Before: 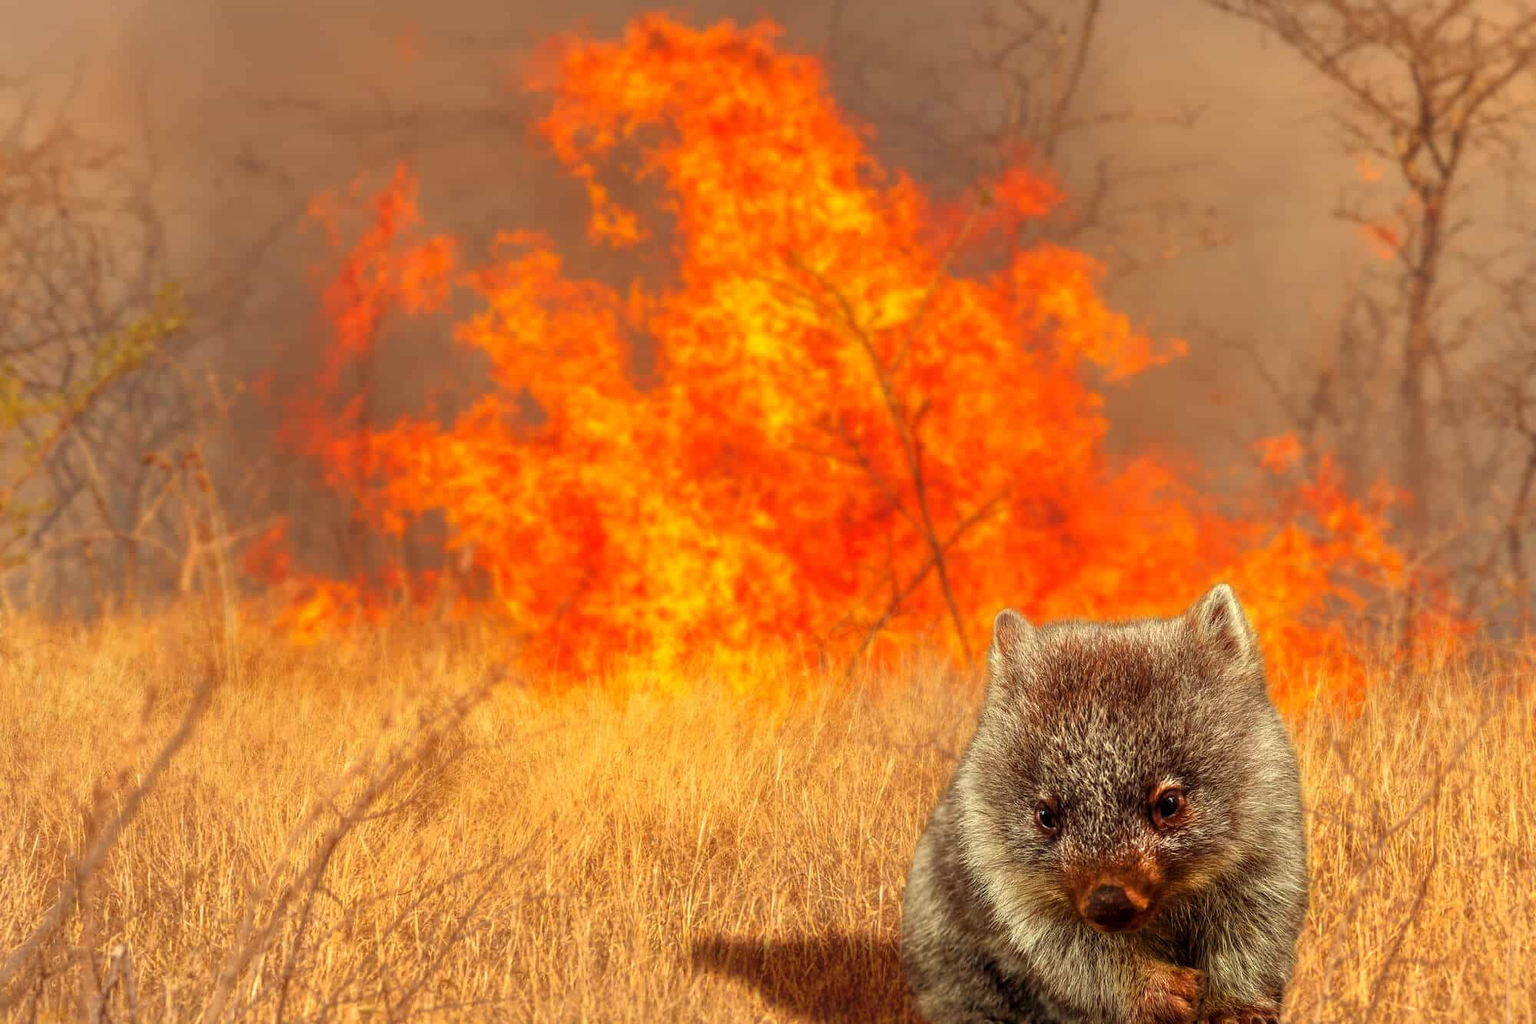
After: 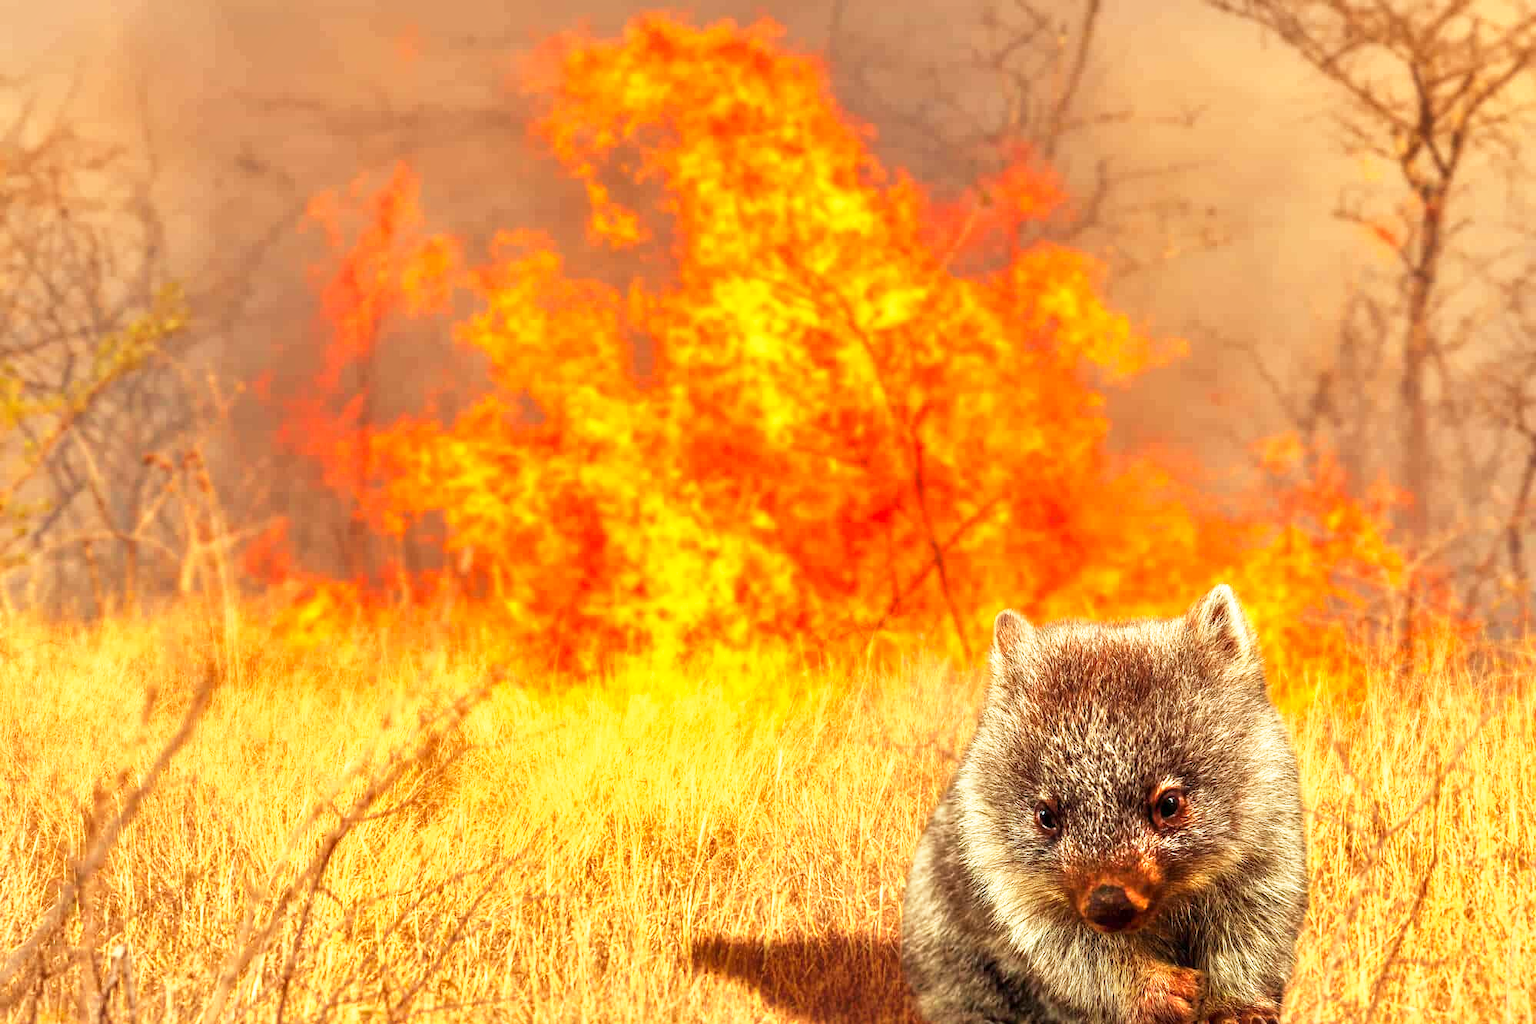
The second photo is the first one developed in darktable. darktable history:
shadows and highlights: shadows 47.32, highlights -41.26, soften with gaussian
exposure: compensate highlight preservation false
base curve: curves: ch0 [(0, 0) (0.495, 0.917) (1, 1)], preserve colors none
